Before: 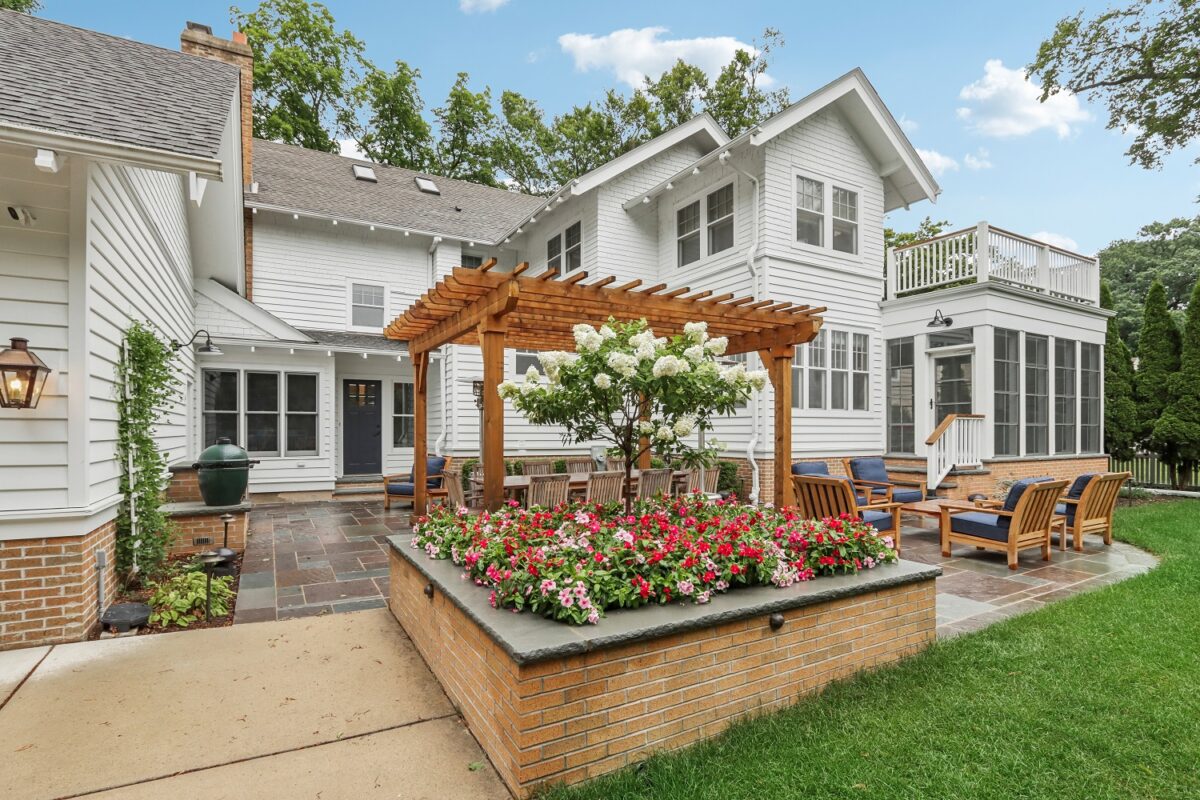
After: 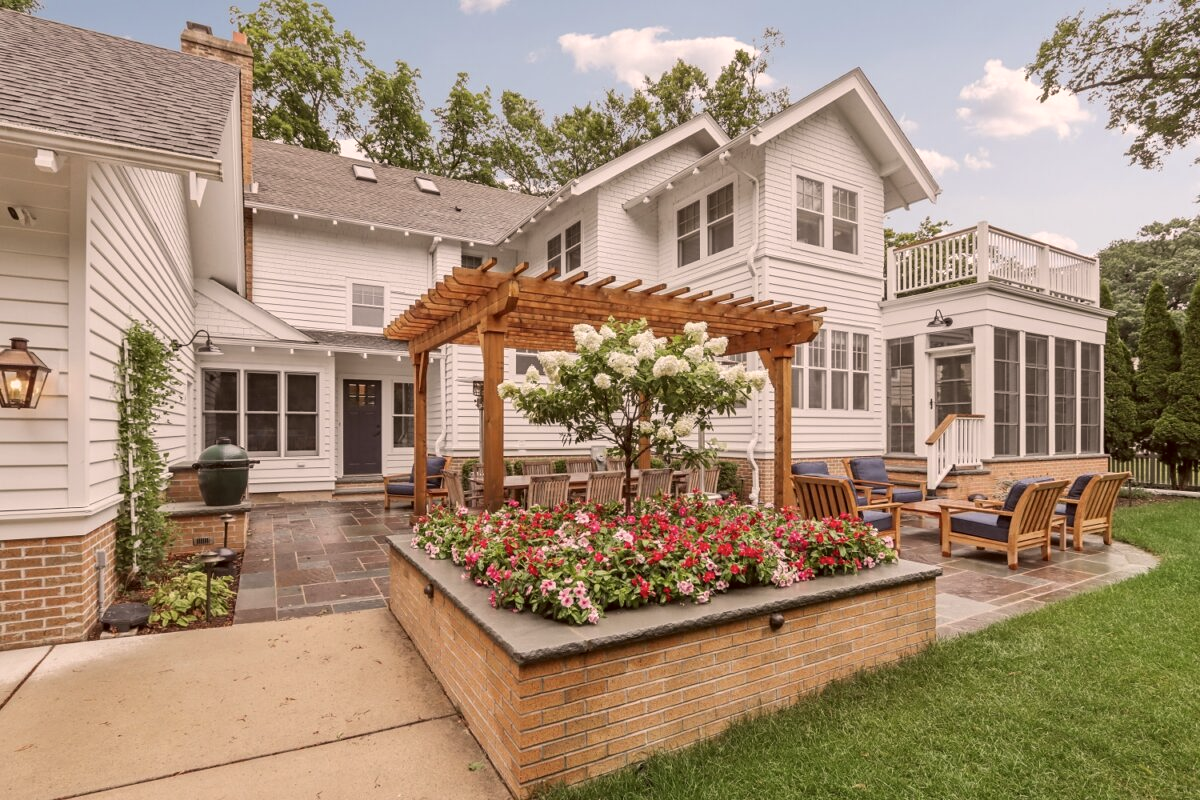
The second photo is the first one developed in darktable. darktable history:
color correction: highlights a* 10.24, highlights b* 9.67, shadows a* 9.11, shadows b* 7.81, saturation 0.798
tone equalizer: edges refinement/feathering 500, mask exposure compensation -1.57 EV, preserve details no
